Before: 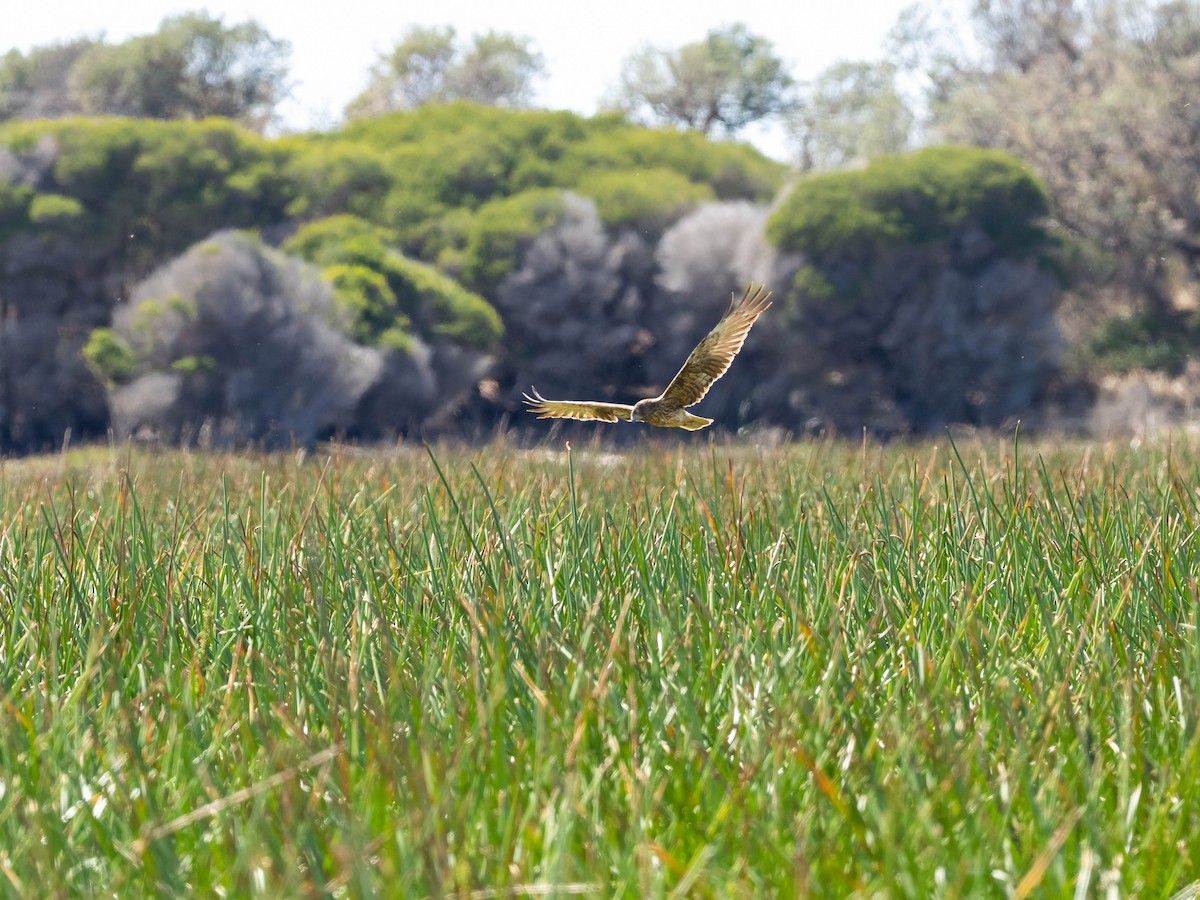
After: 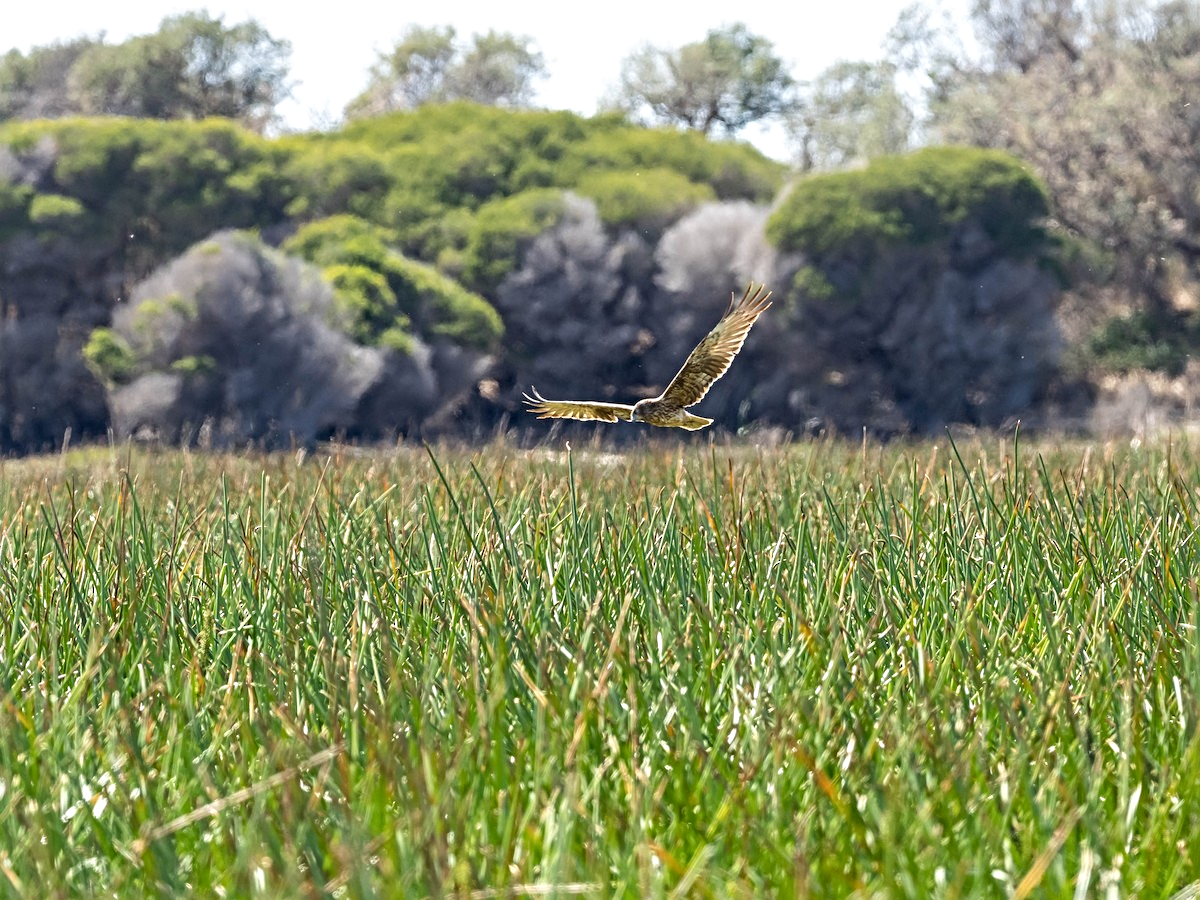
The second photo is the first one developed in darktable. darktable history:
local contrast: on, module defaults
sharpen: radius 3.956
